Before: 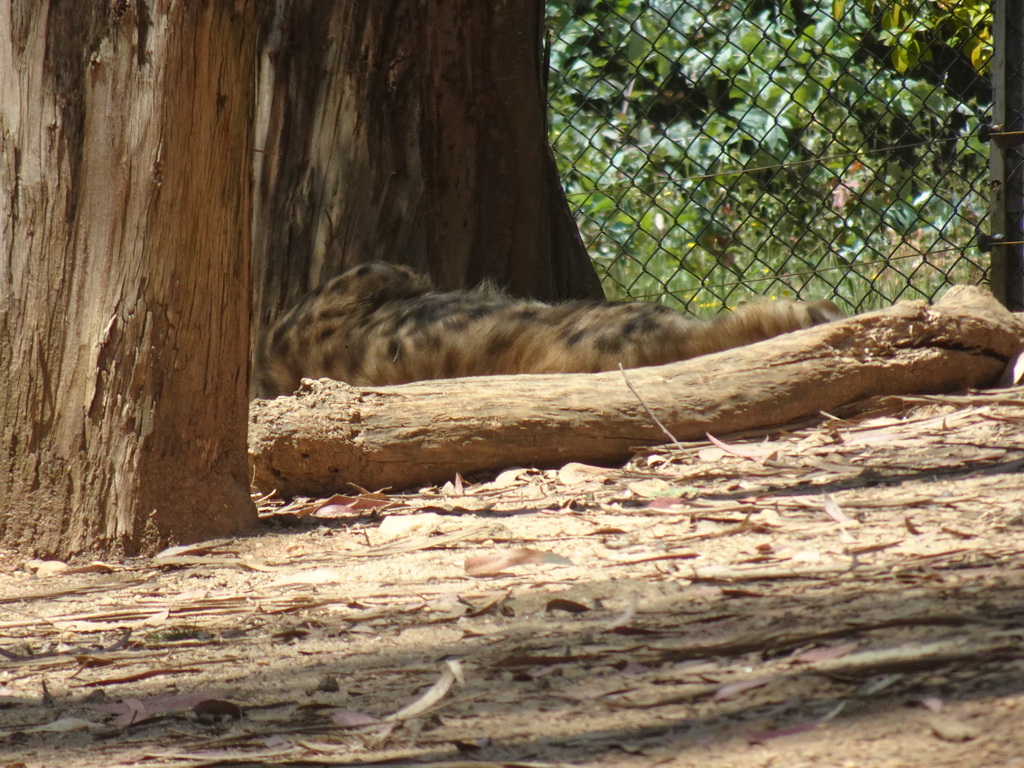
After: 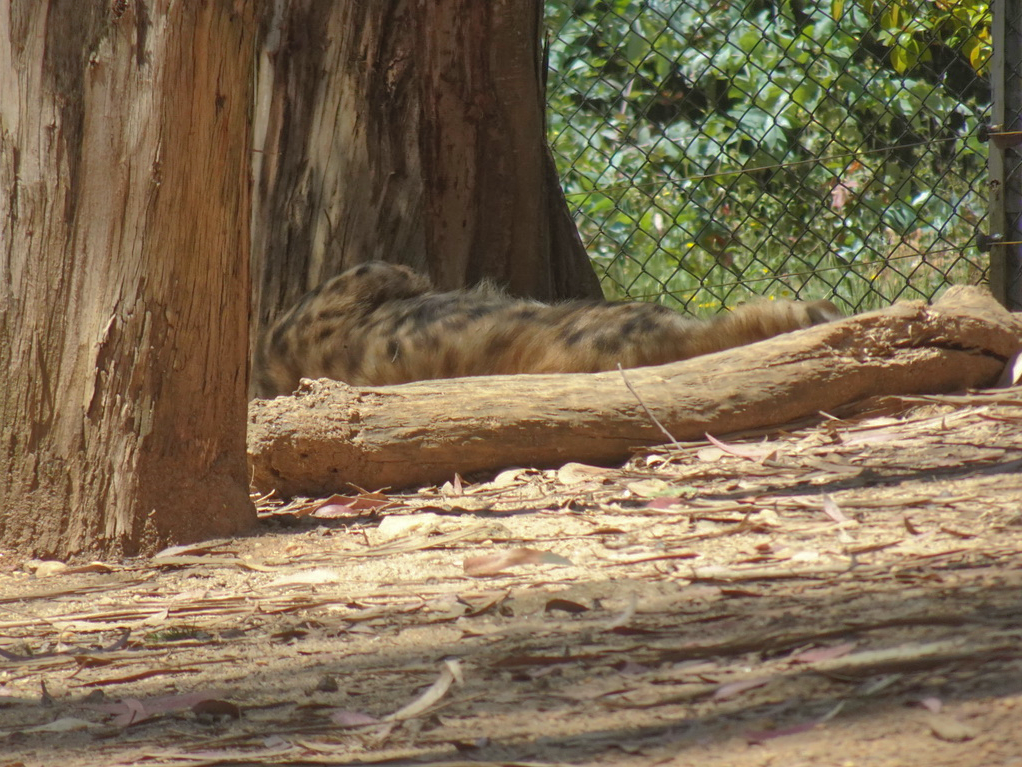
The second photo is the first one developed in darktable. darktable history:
shadows and highlights: shadows 60.66, highlights -59.81
crop and rotate: left 0.187%, bottom 0.007%
